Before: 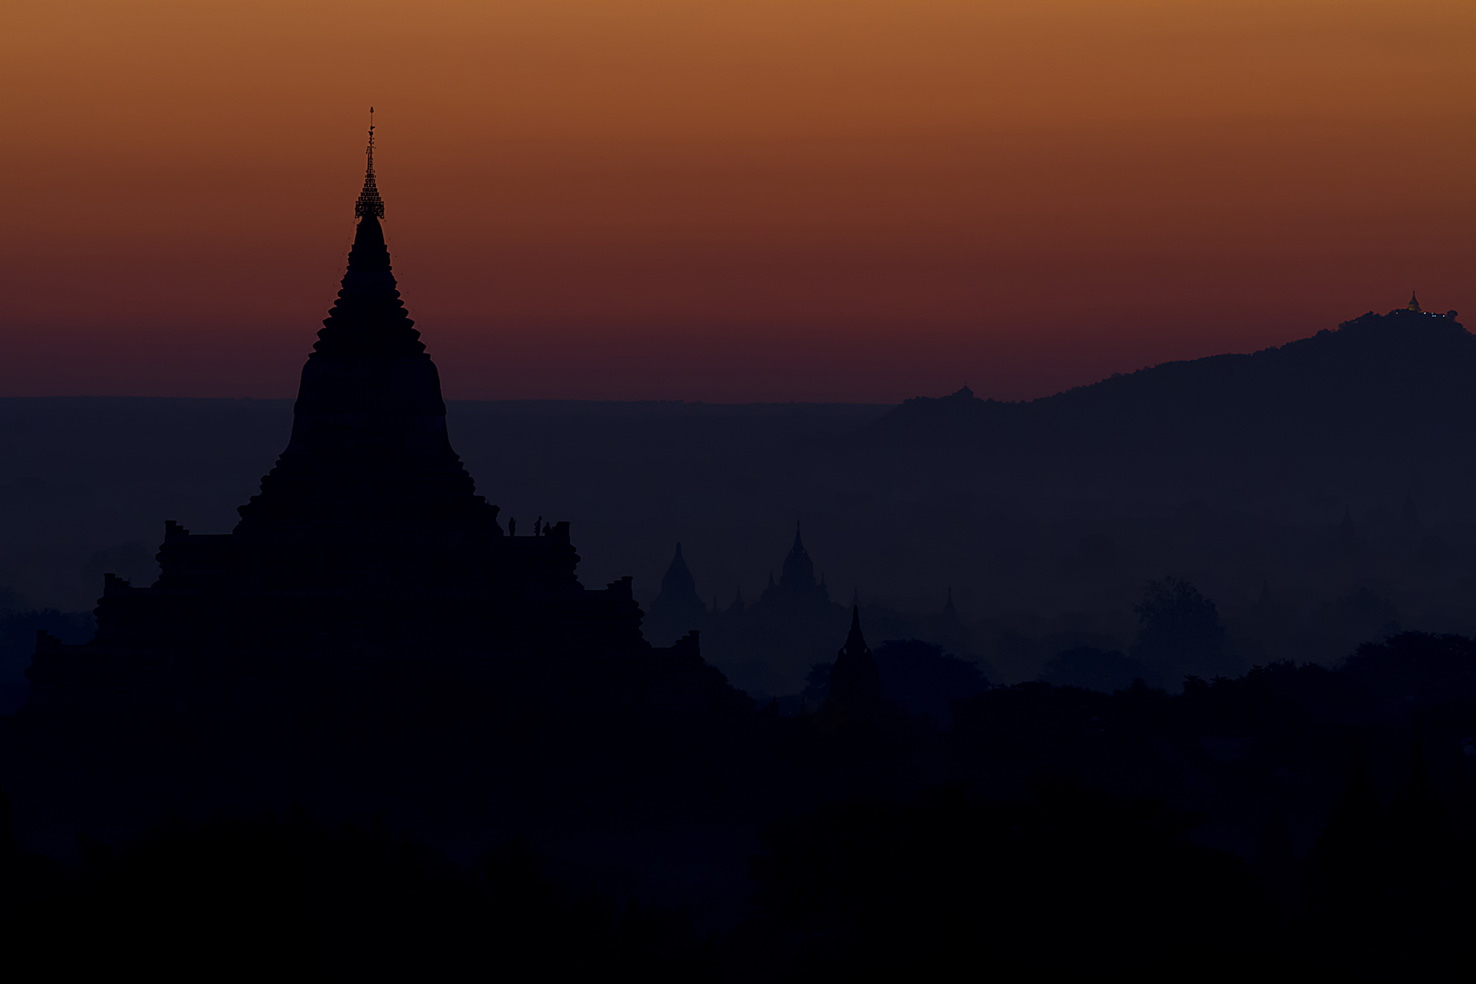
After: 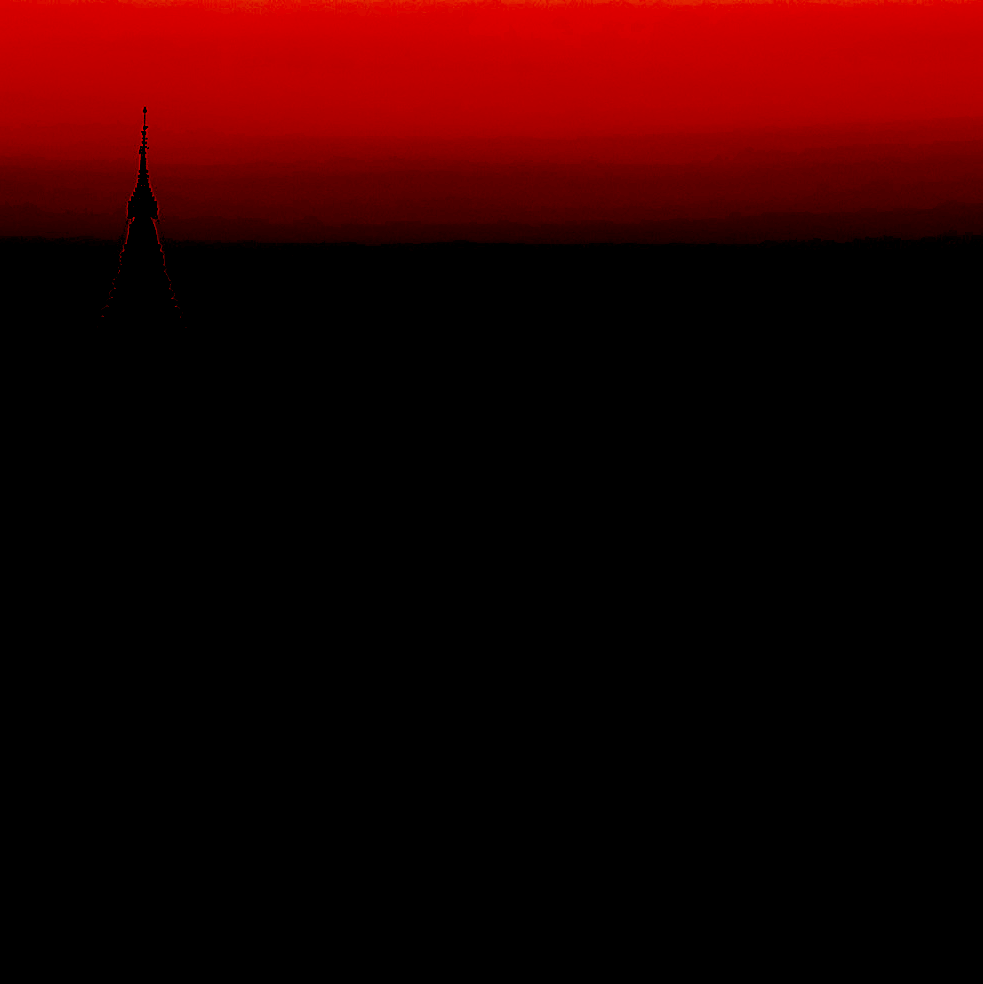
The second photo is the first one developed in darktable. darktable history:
base curve: curves: ch0 [(0, 0) (0.028, 0.03) (0.121, 0.232) (0.46, 0.748) (0.859, 0.968) (1, 1)], preserve colors none
local contrast: on, module defaults
exposure: black level correction 0.1, exposure -0.092 EV, compensate highlight preservation false
crop: left 15.419%, right 17.914%
